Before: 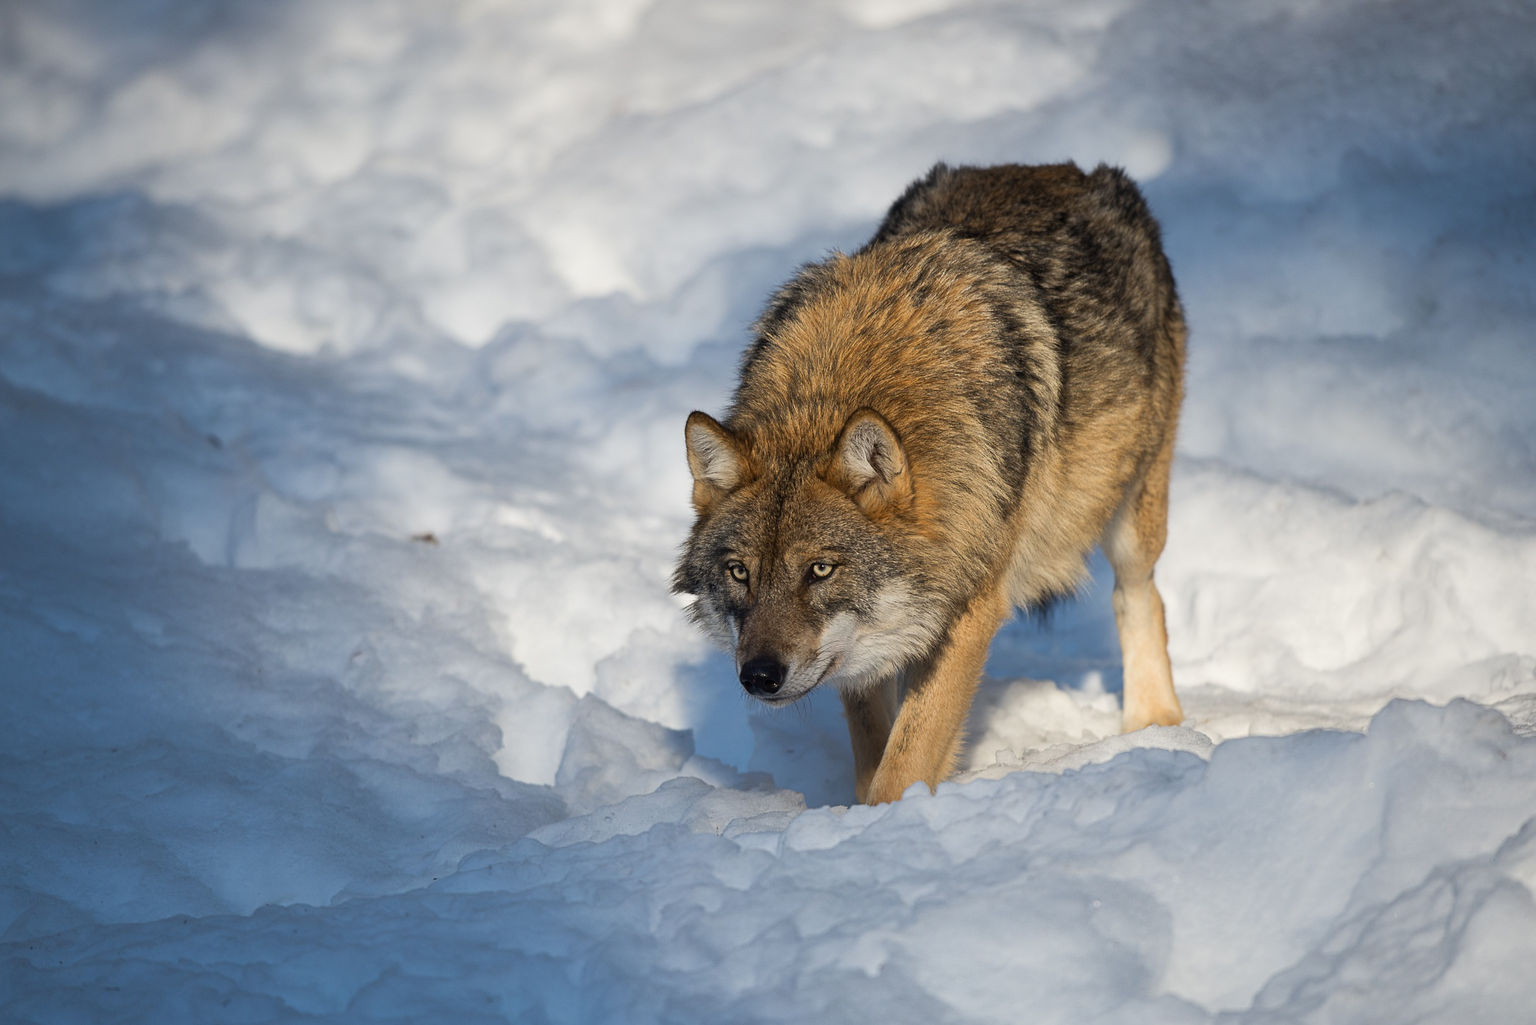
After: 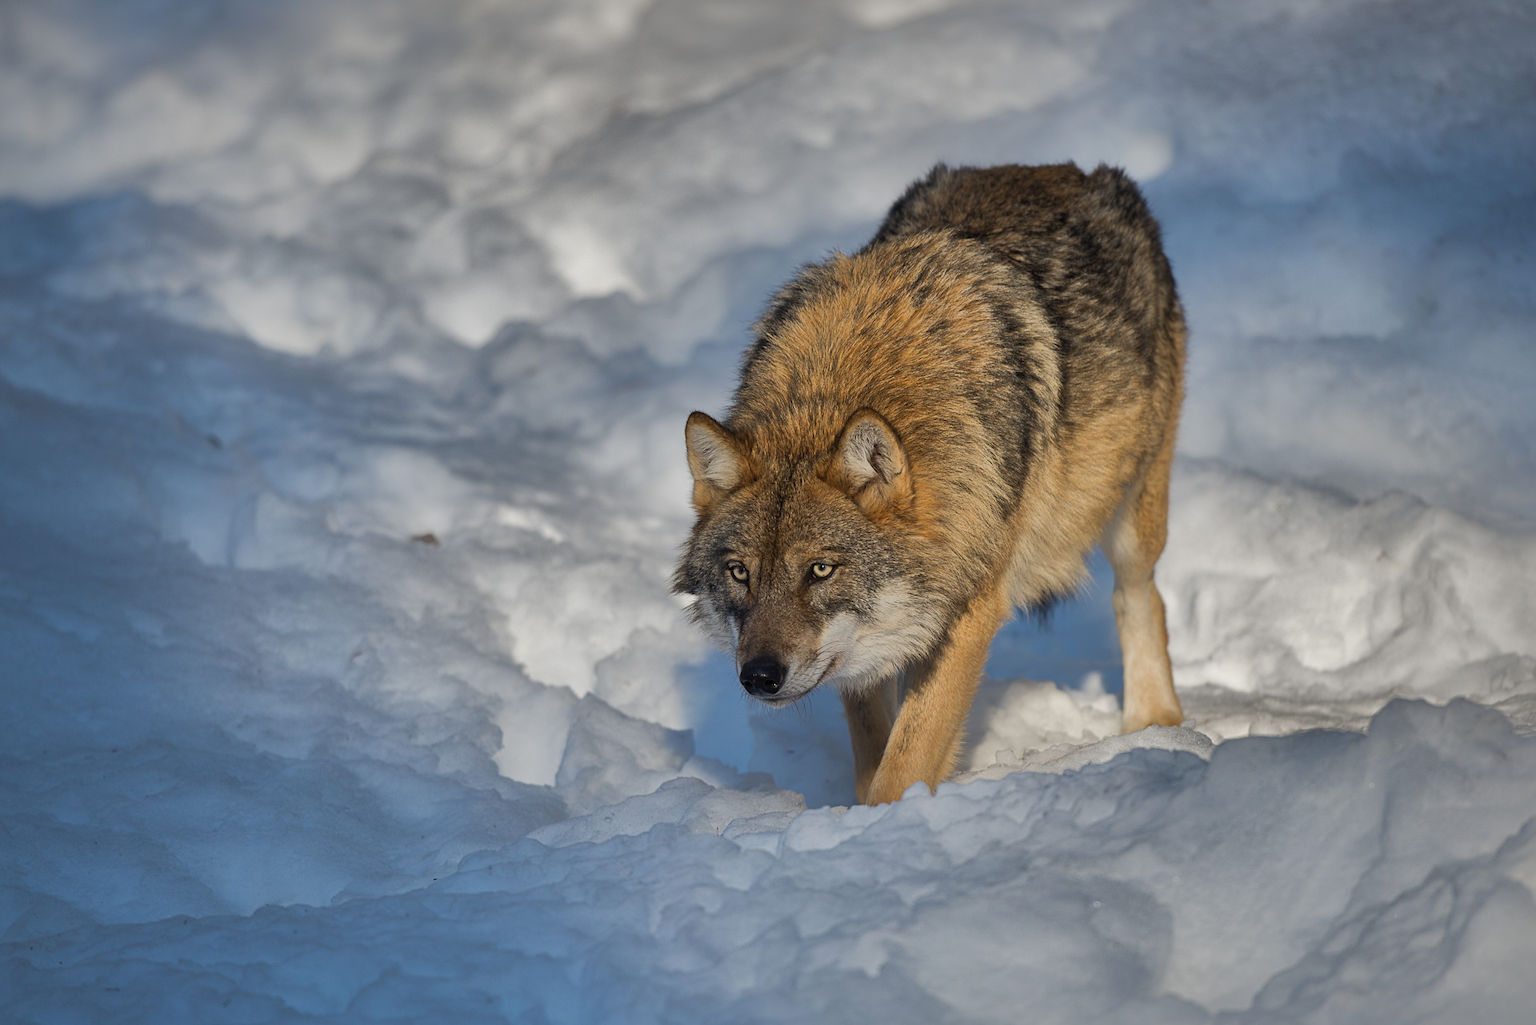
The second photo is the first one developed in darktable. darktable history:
shadows and highlights: shadows 37.95, highlights -76.01, highlights color adjustment 0.139%
